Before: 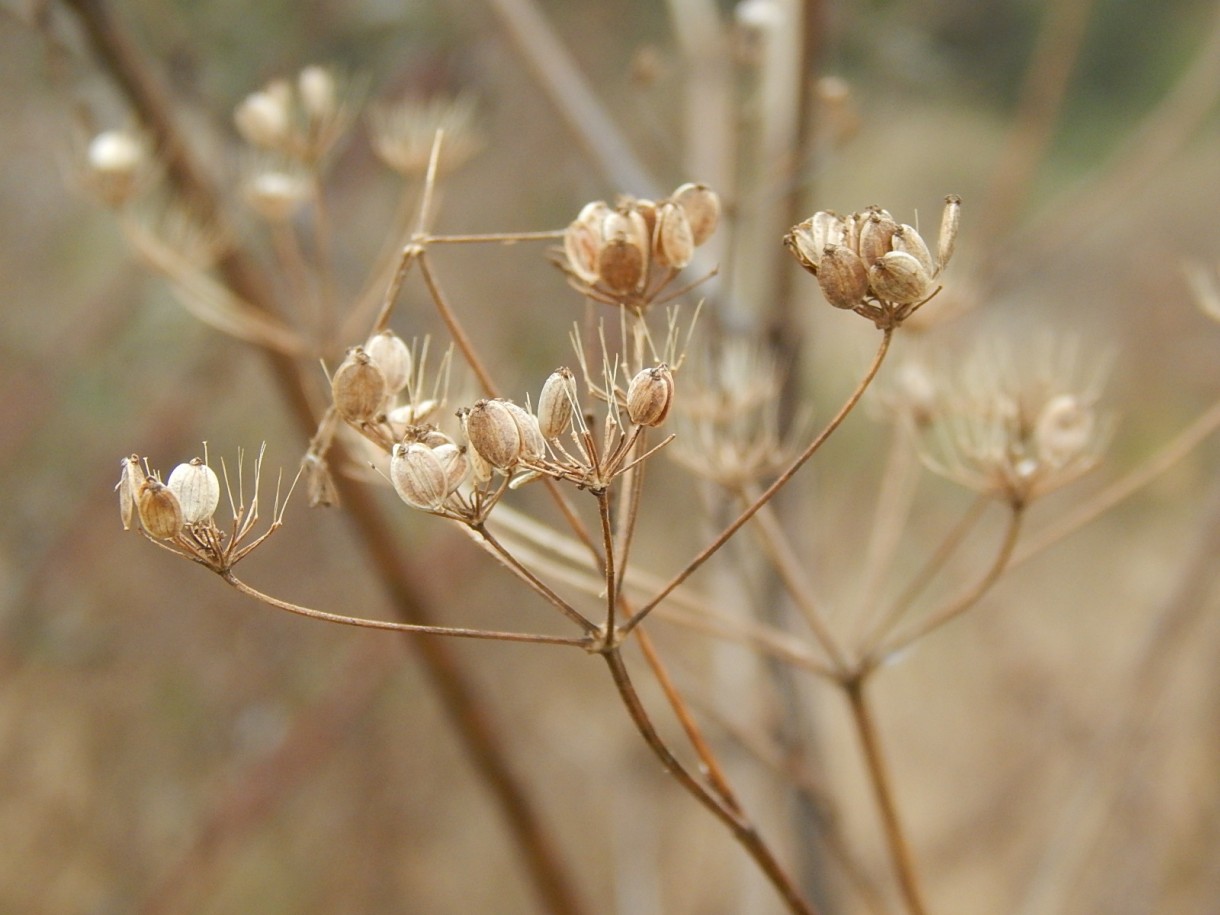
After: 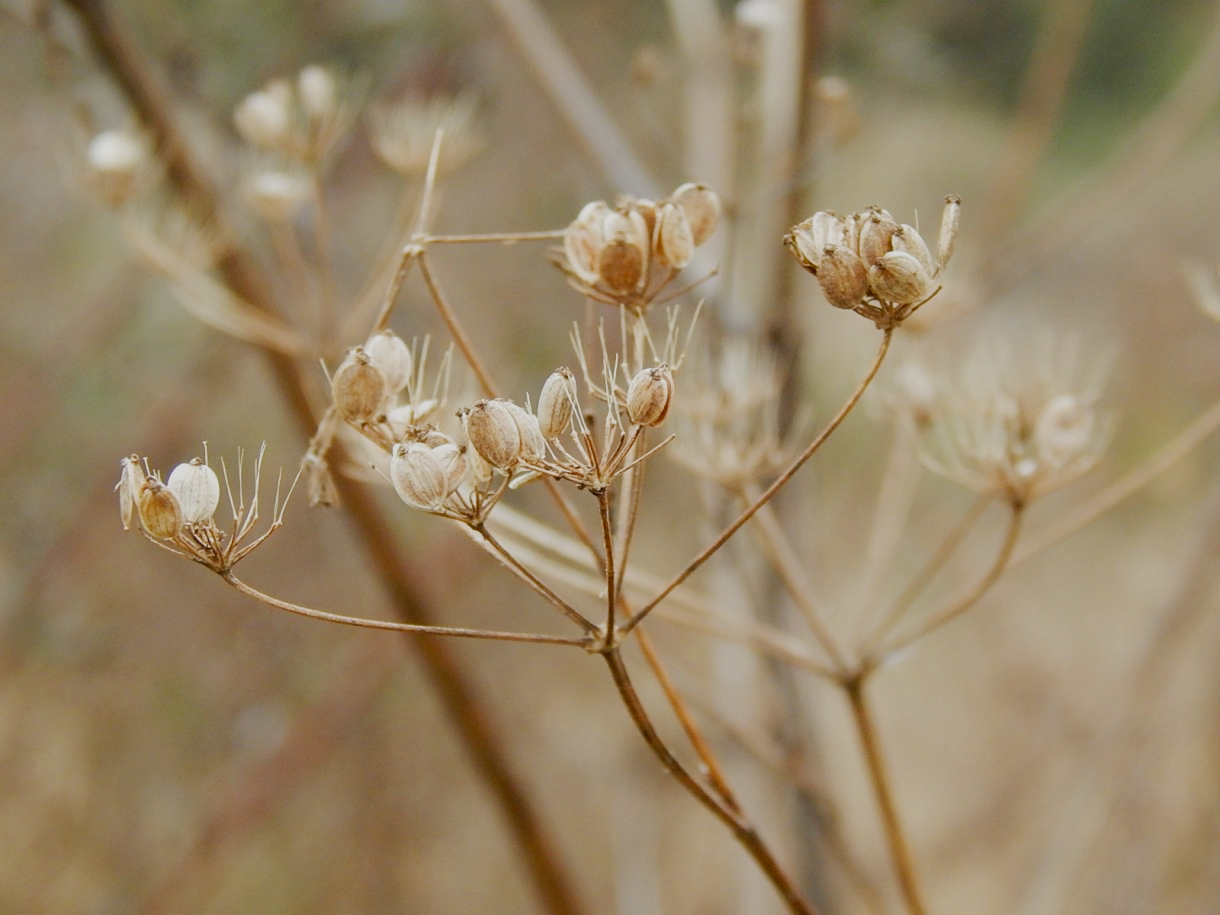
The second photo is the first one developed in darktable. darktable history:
filmic rgb: black relative exposure -7.65 EV, white relative exposure 4.56 EV, hardness 3.61, contrast 1.061, add noise in highlights 0, preserve chrominance no, color science v3 (2019), use custom middle-gray values true, iterations of high-quality reconstruction 0, contrast in highlights soft
